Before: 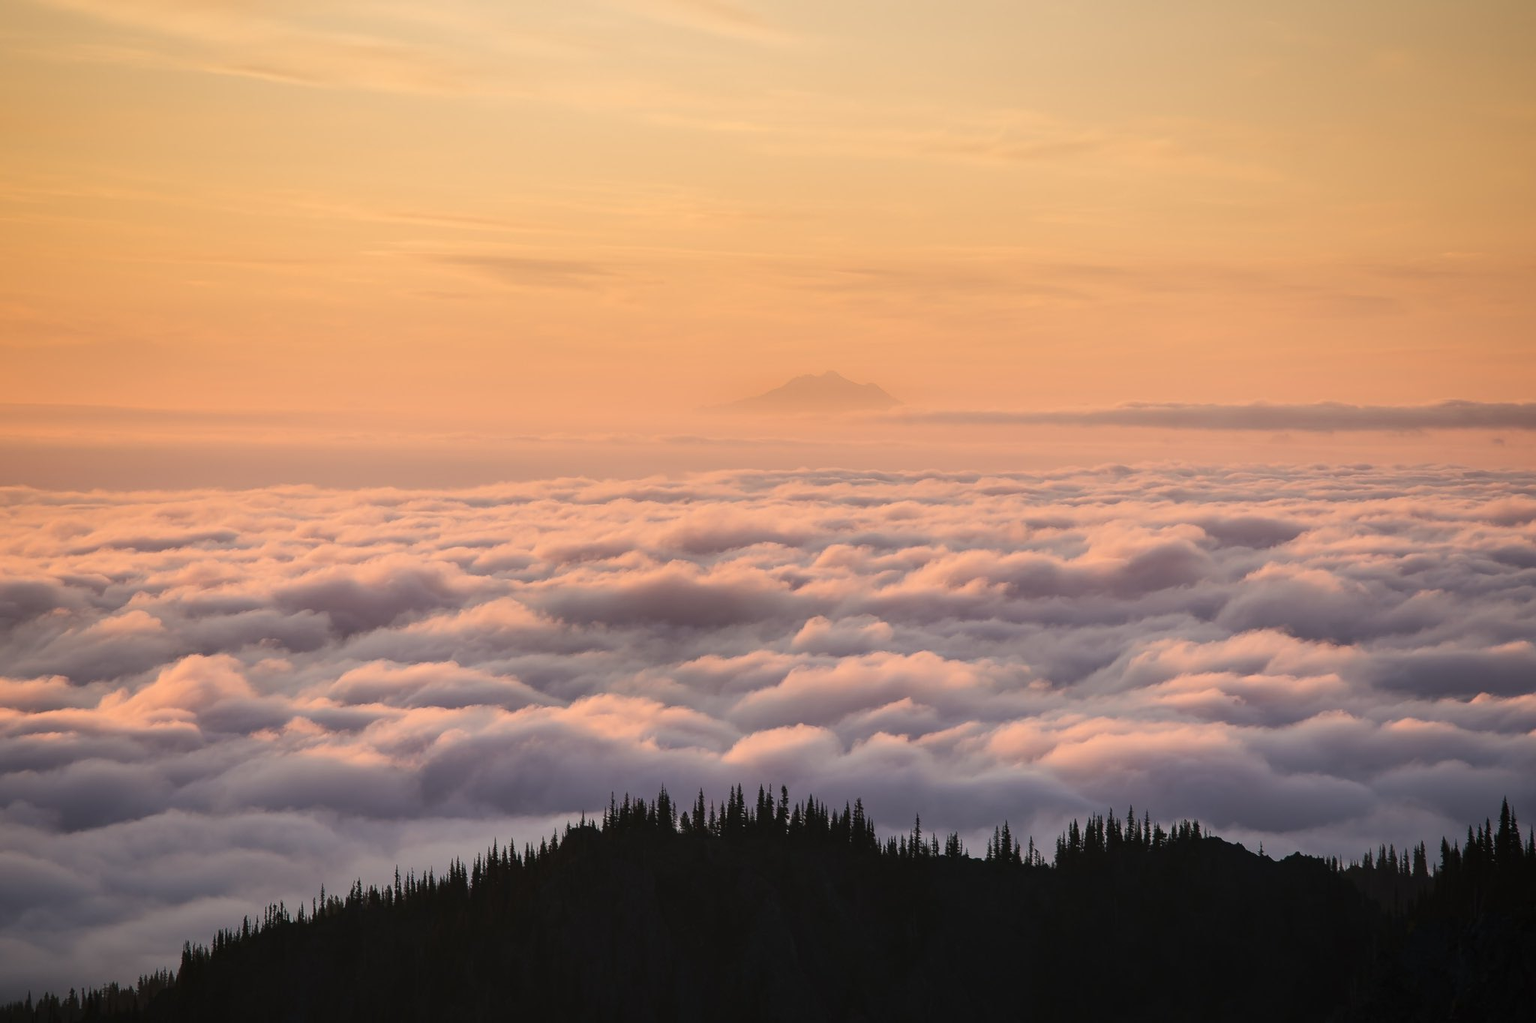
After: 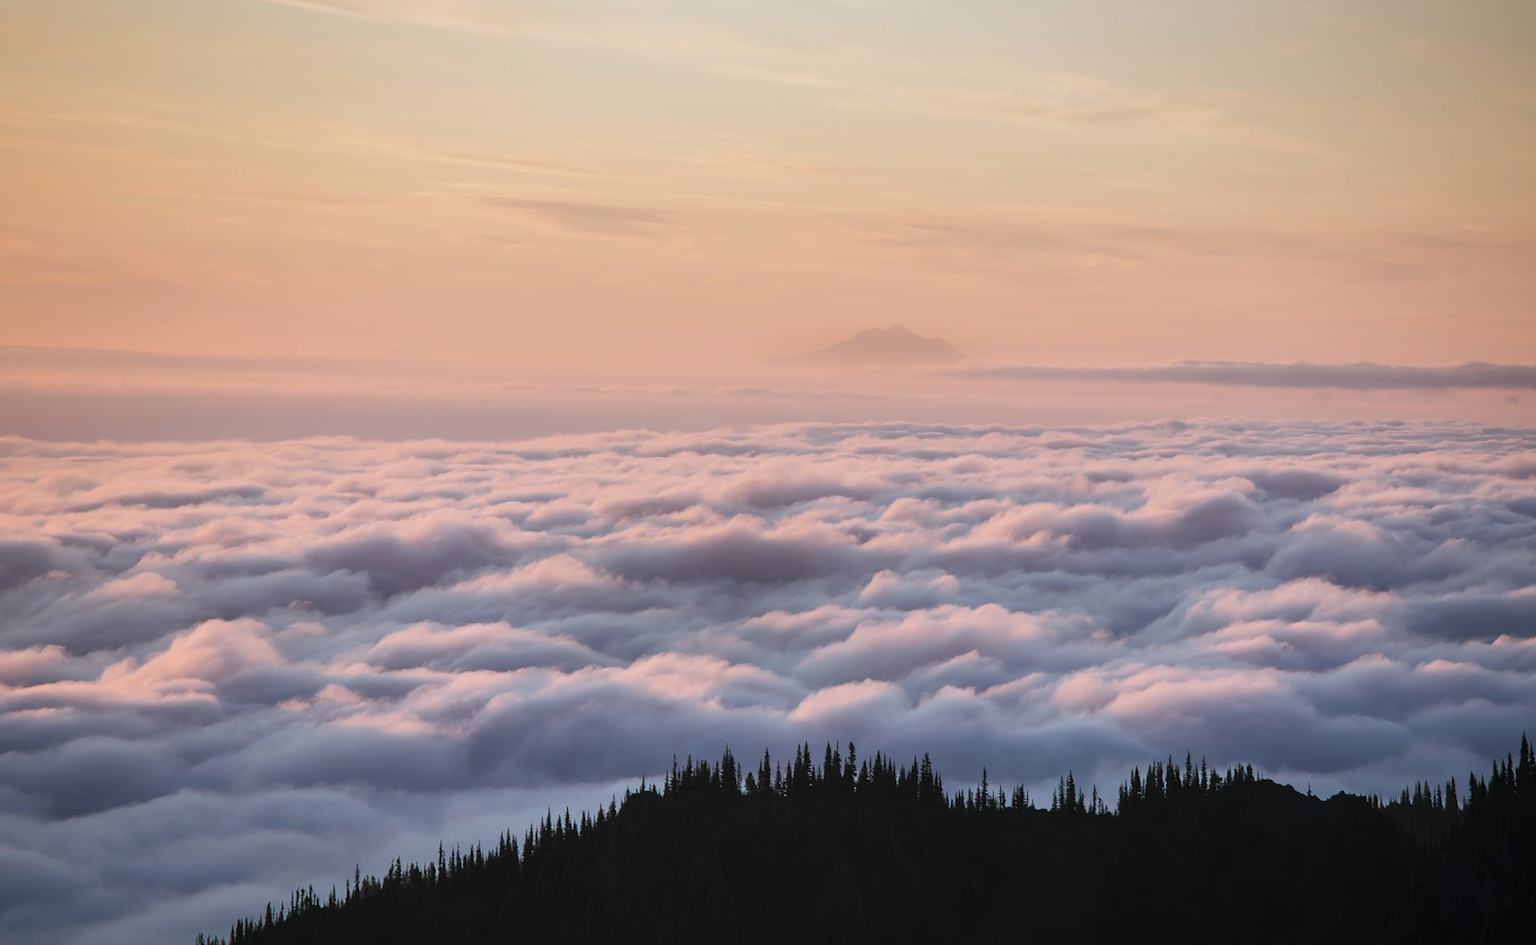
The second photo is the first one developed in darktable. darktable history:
rotate and perspective: rotation -0.013°, lens shift (vertical) -0.027, lens shift (horizontal) 0.178, crop left 0.016, crop right 0.989, crop top 0.082, crop bottom 0.918
color correction: highlights a* -9.35, highlights b* -23.15
